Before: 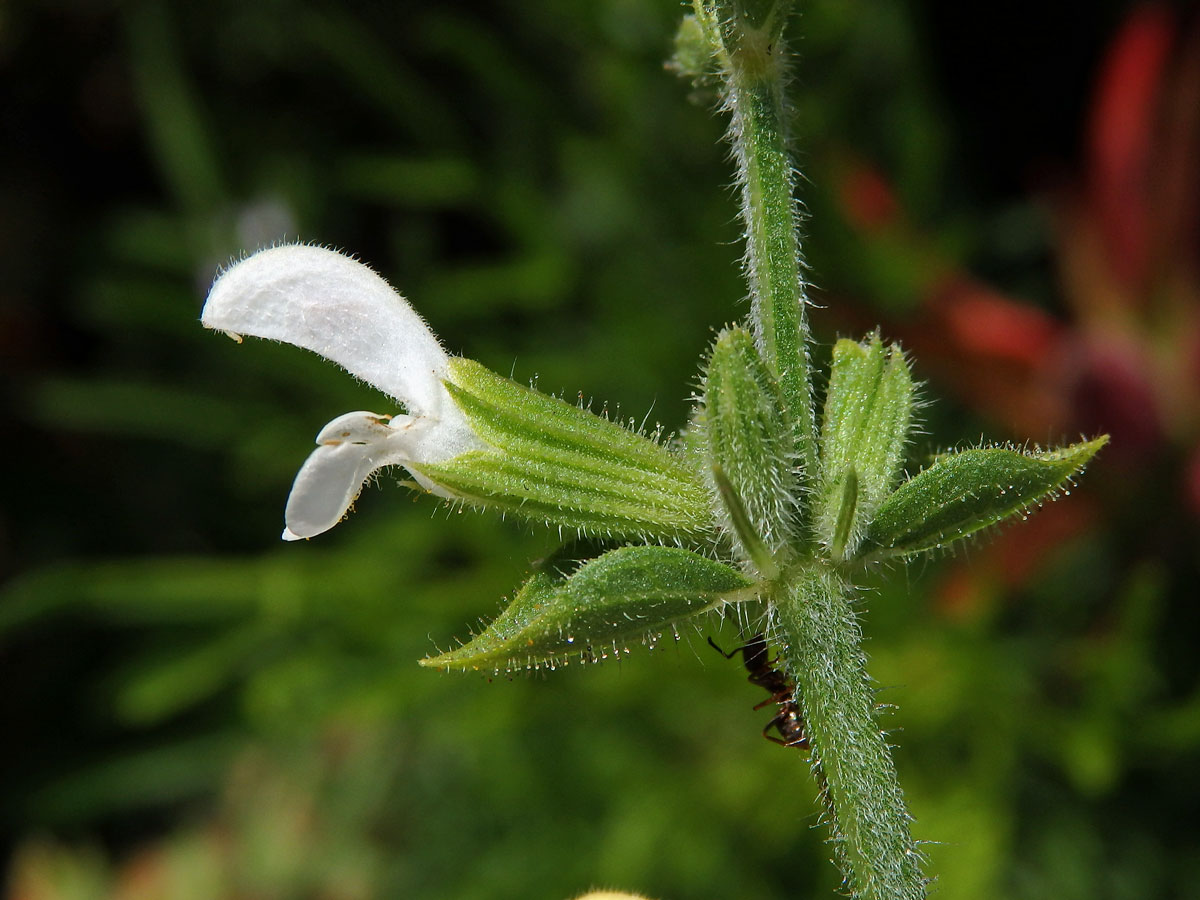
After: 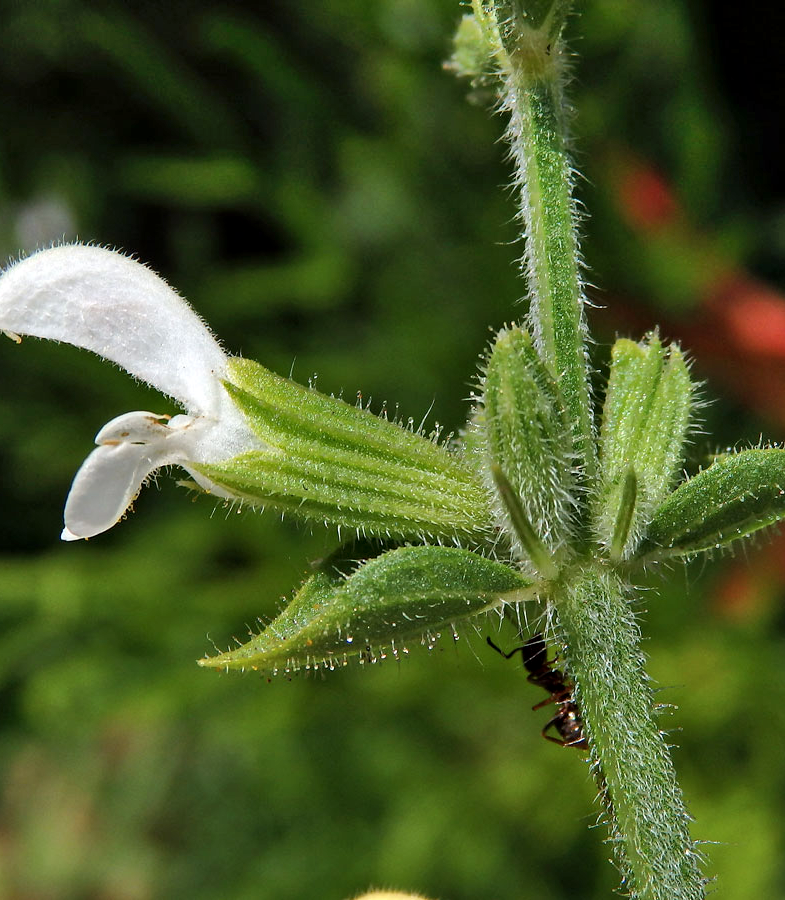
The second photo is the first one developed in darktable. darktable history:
crop and rotate: left 18.463%, right 16.091%
exposure: compensate highlight preservation false
contrast equalizer: octaves 7, y [[0.6 ×6], [0.55 ×6], [0 ×6], [0 ×6], [0 ×6]], mix 0.296
shadows and highlights: white point adjustment 0.827, highlights color adjustment 0.026%, soften with gaussian
